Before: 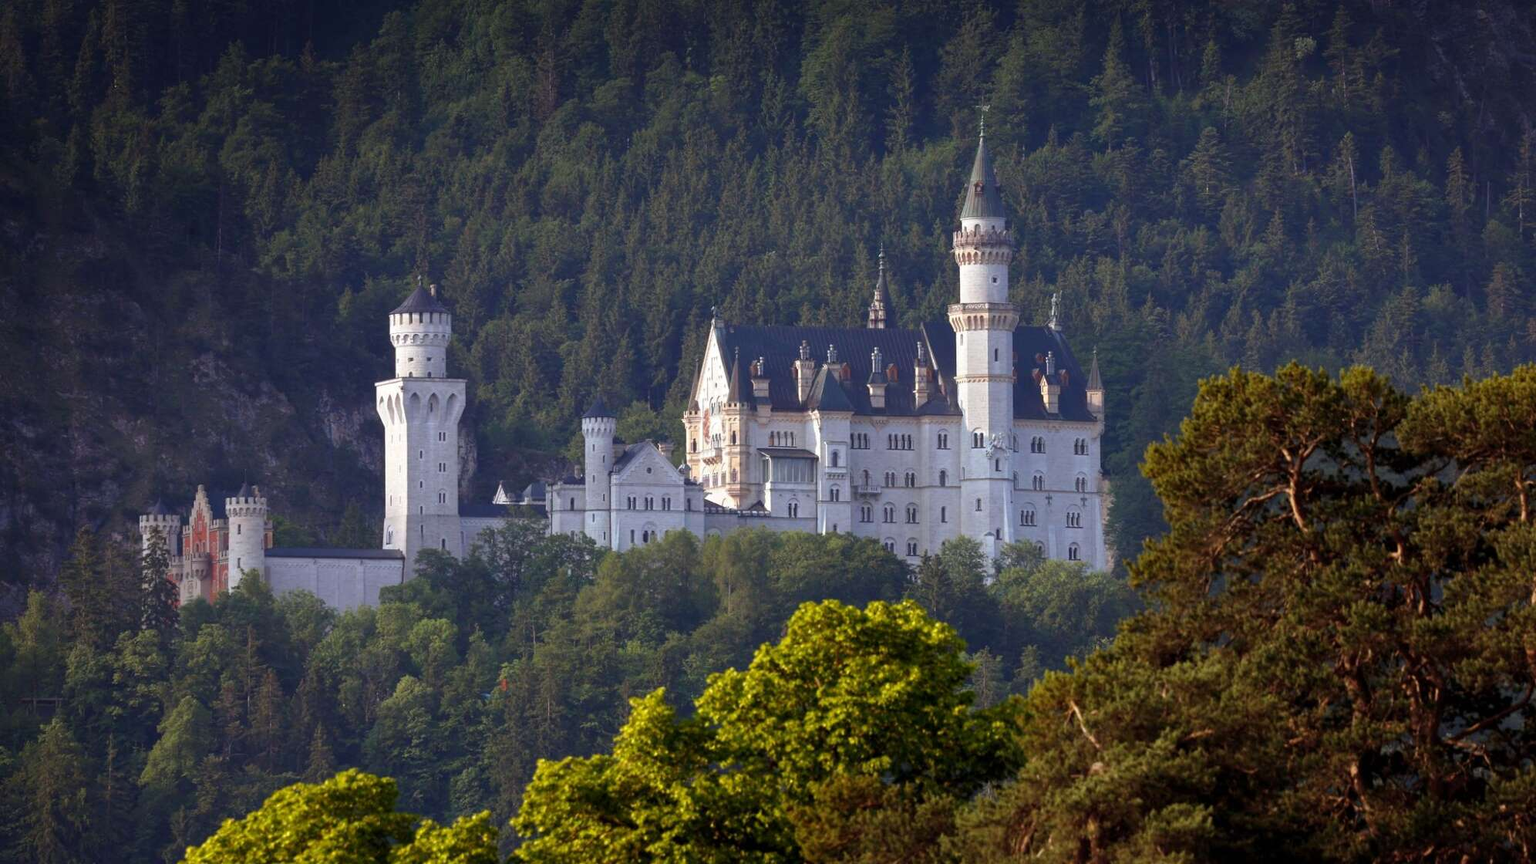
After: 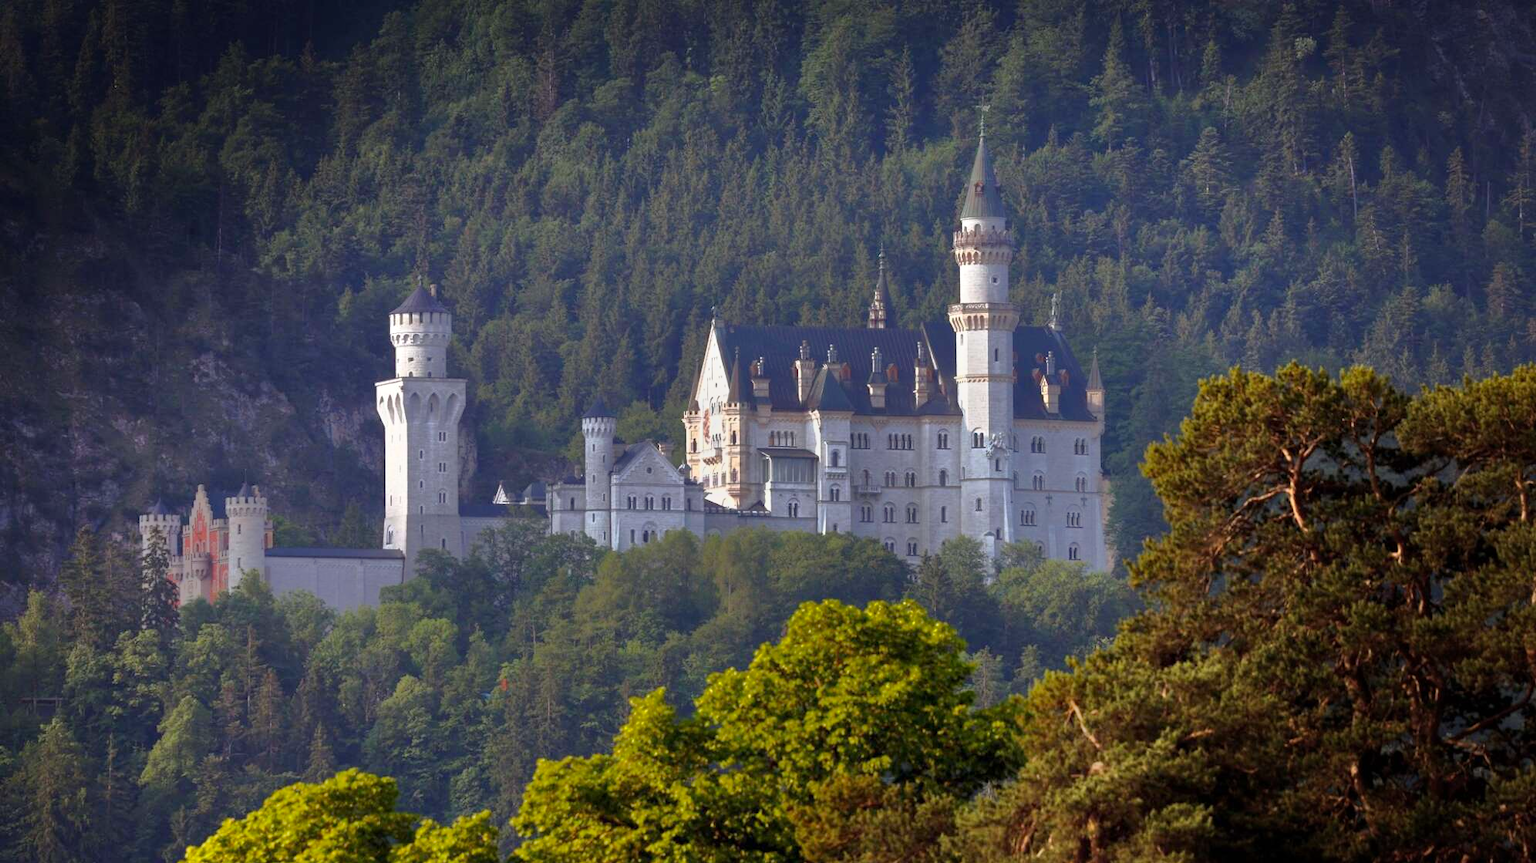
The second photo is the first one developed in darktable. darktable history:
tone equalizer: -7 EV -0.63 EV, -6 EV 1 EV, -5 EV -0.45 EV, -4 EV 0.43 EV, -3 EV 0.41 EV, -2 EV 0.15 EV, -1 EV -0.15 EV, +0 EV -0.39 EV, smoothing diameter 25%, edges refinement/feathering 10, preserve details guided filter
vibrance: on, module defaults
